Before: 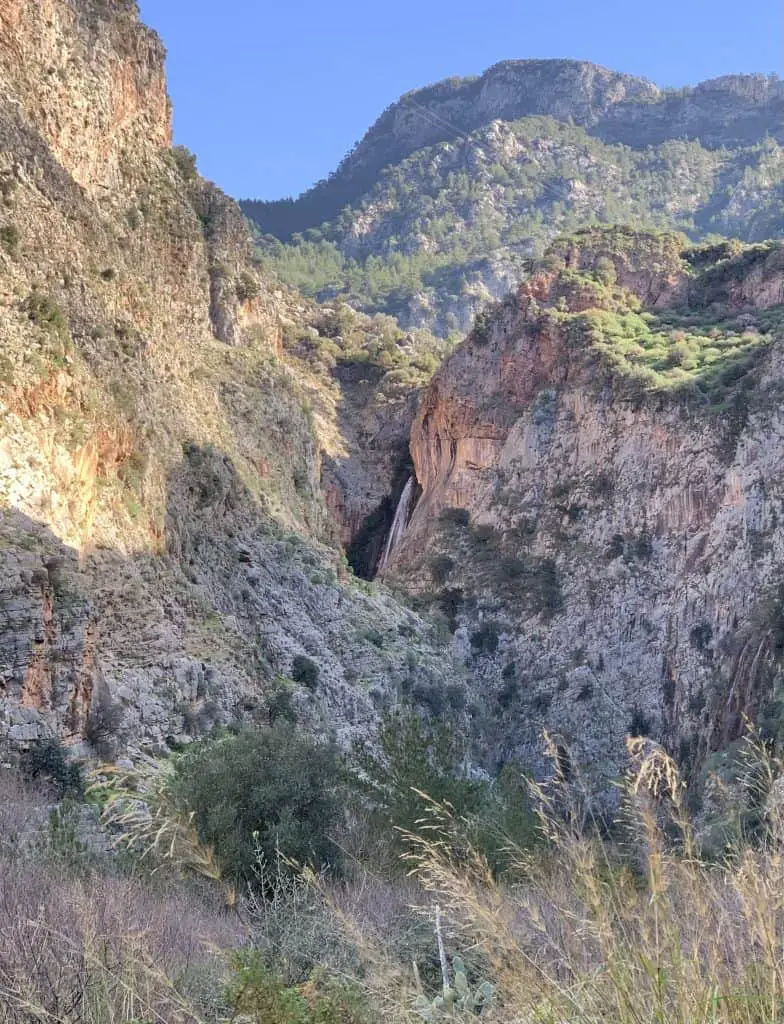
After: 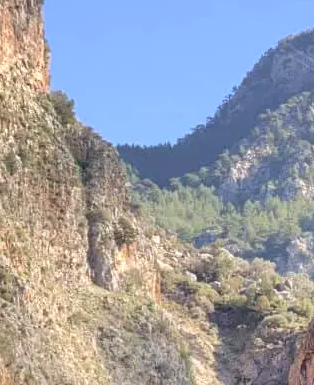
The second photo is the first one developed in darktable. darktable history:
exposure: exposure 0.202 EV, compensate highlight preservation false
crop: left 15.611%, top 5.422%, right 44.265%, bottom 56.926%
